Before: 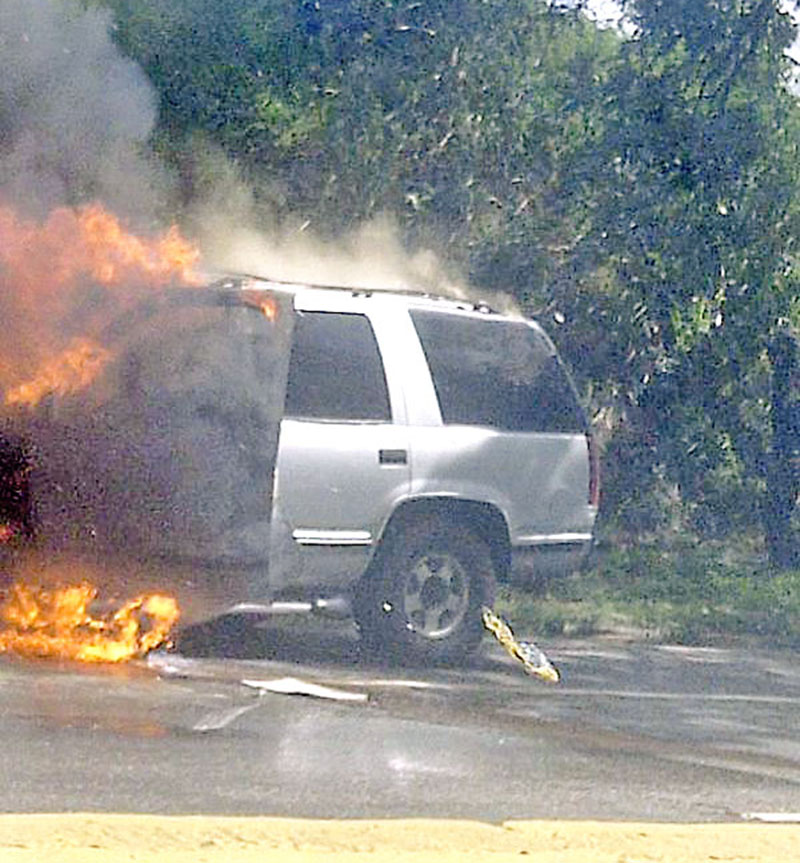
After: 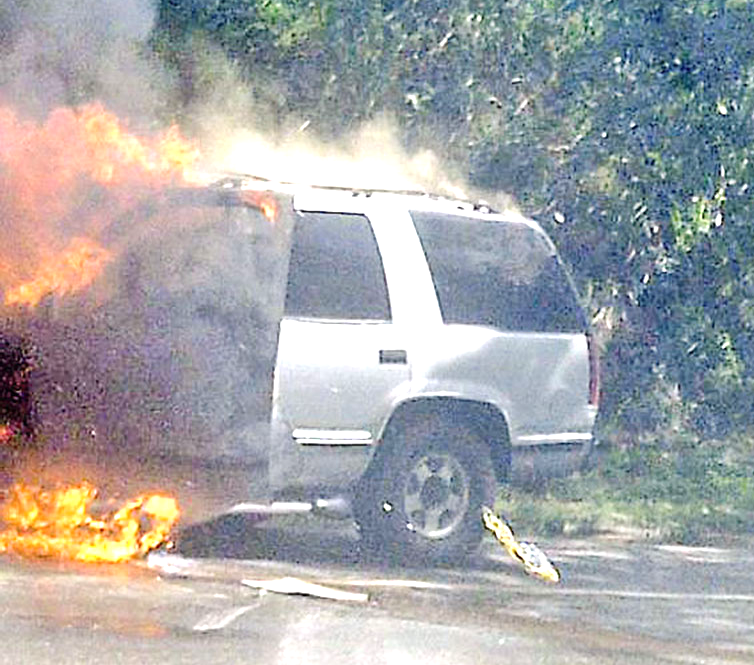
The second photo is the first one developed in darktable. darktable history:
crop and rotate: angle 0.03°, top 11.643%, right 5.651%, bottom 11.189%
exposure: exposure 0.74 EV, compensate highlight preservation false
